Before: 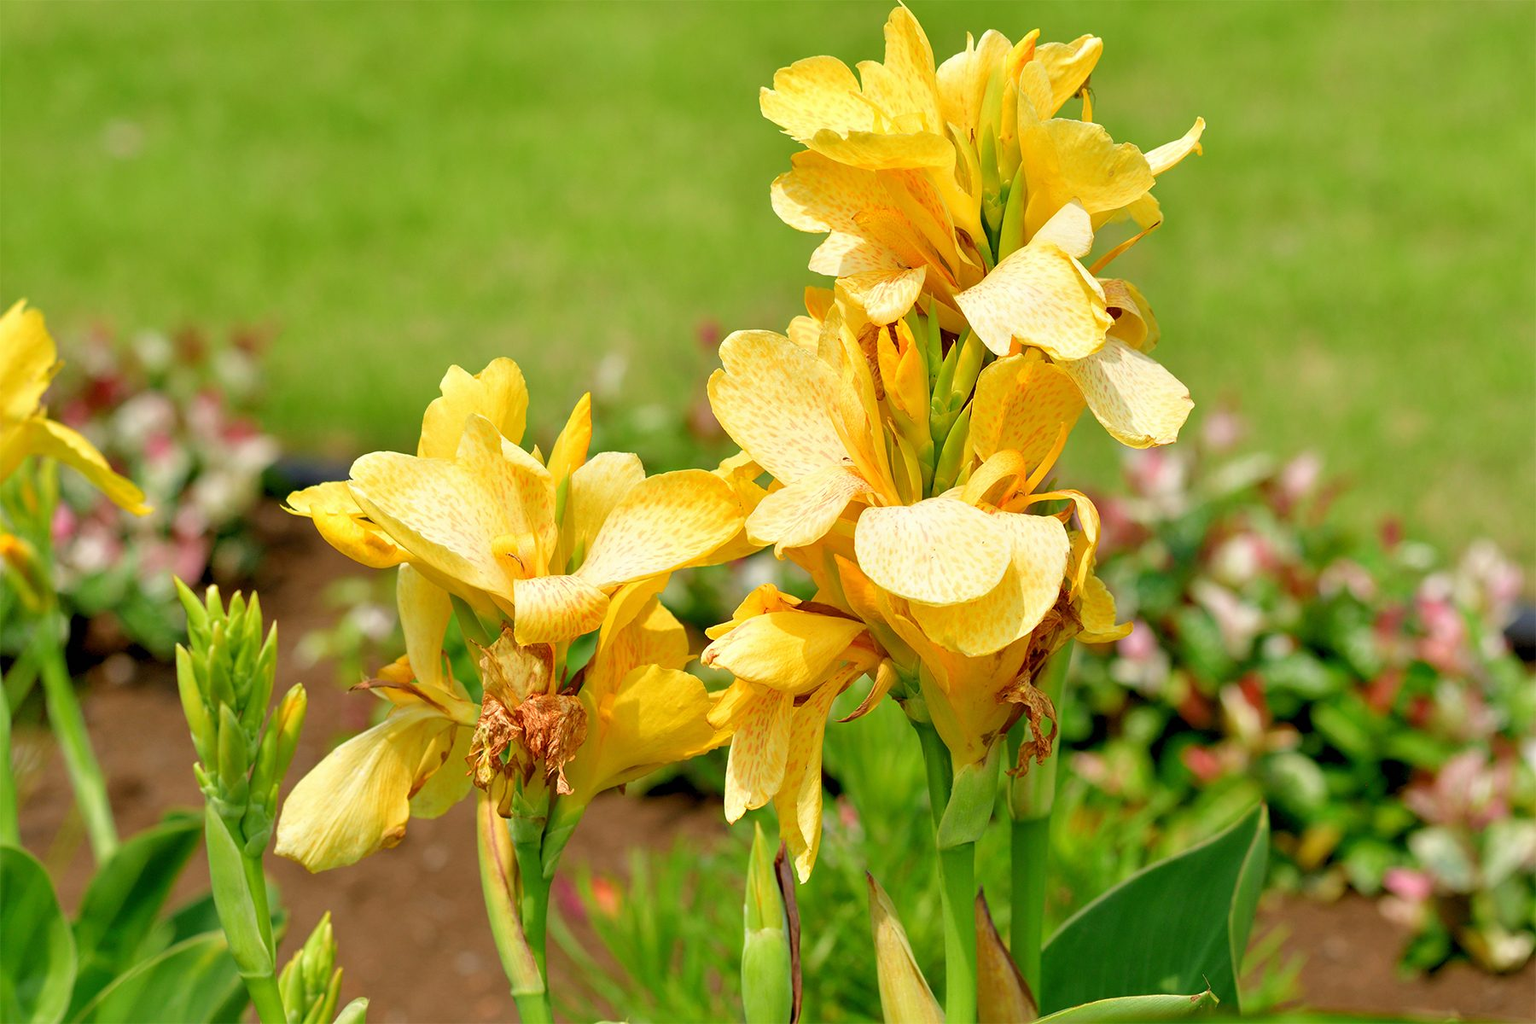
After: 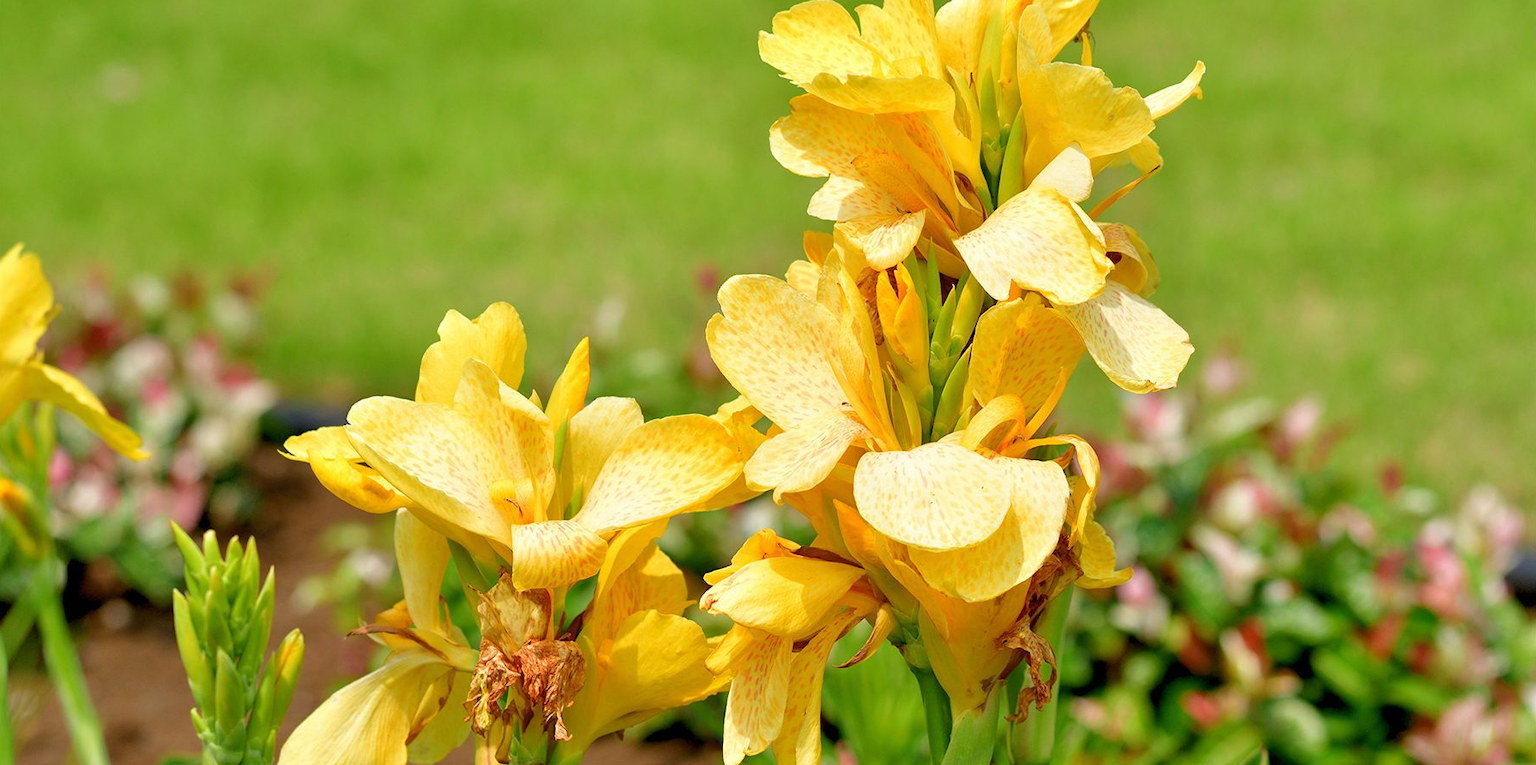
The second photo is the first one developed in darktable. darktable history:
crop: left 0.271%, top 5.561%, bottom 19.826%
